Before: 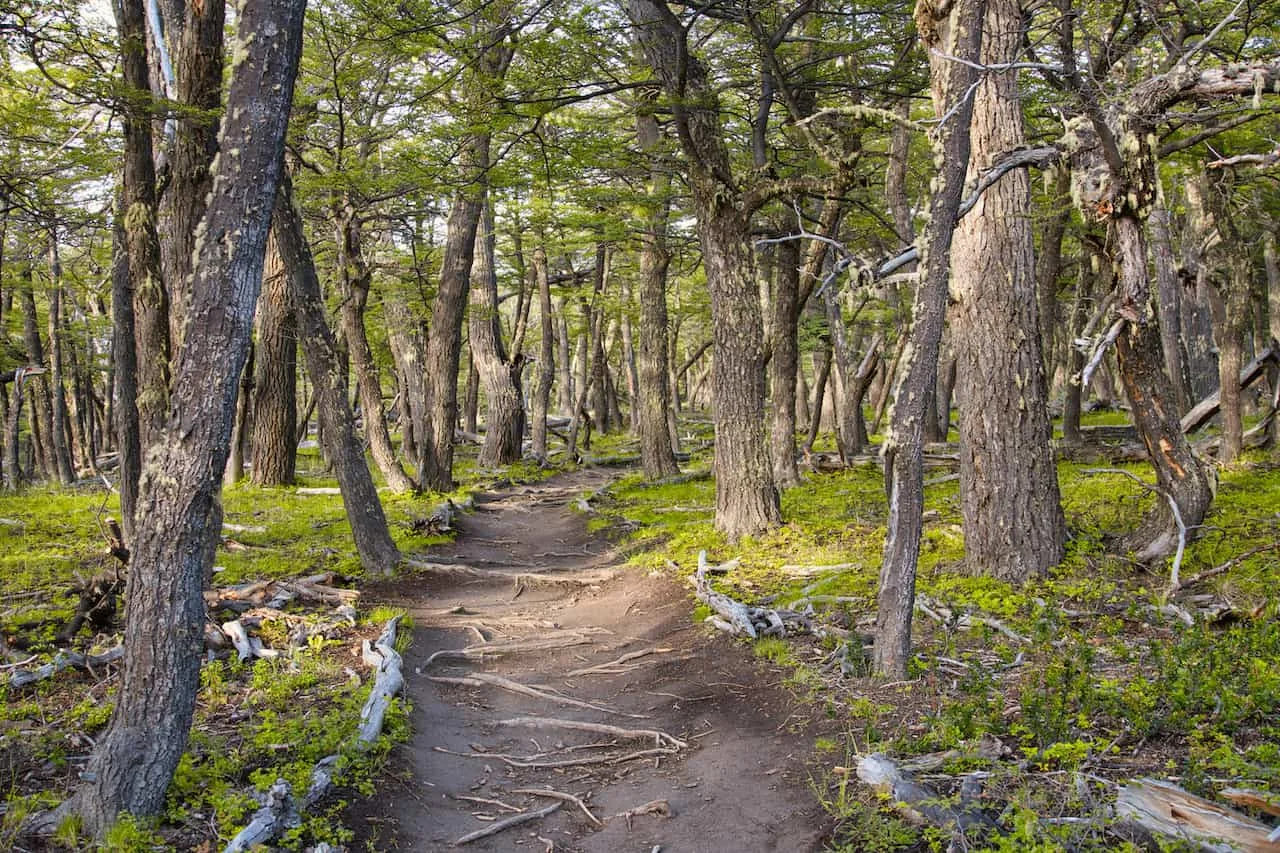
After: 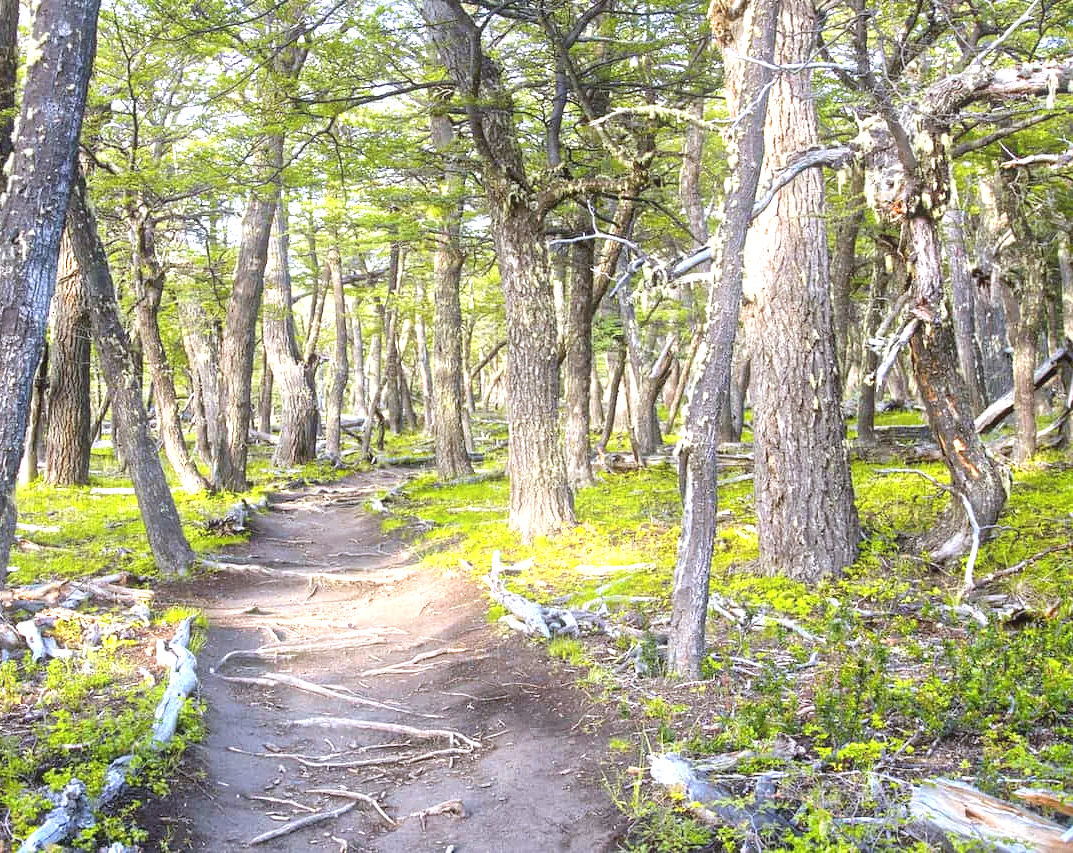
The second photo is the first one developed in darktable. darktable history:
bloom: size 9%, threshold 100%, strength 7%
crop: left 16.145%
white balance: red 0.954, blue 1.079
exposure: black level correction 0, exposure 1.2 EV, compensate highlight preservation false
